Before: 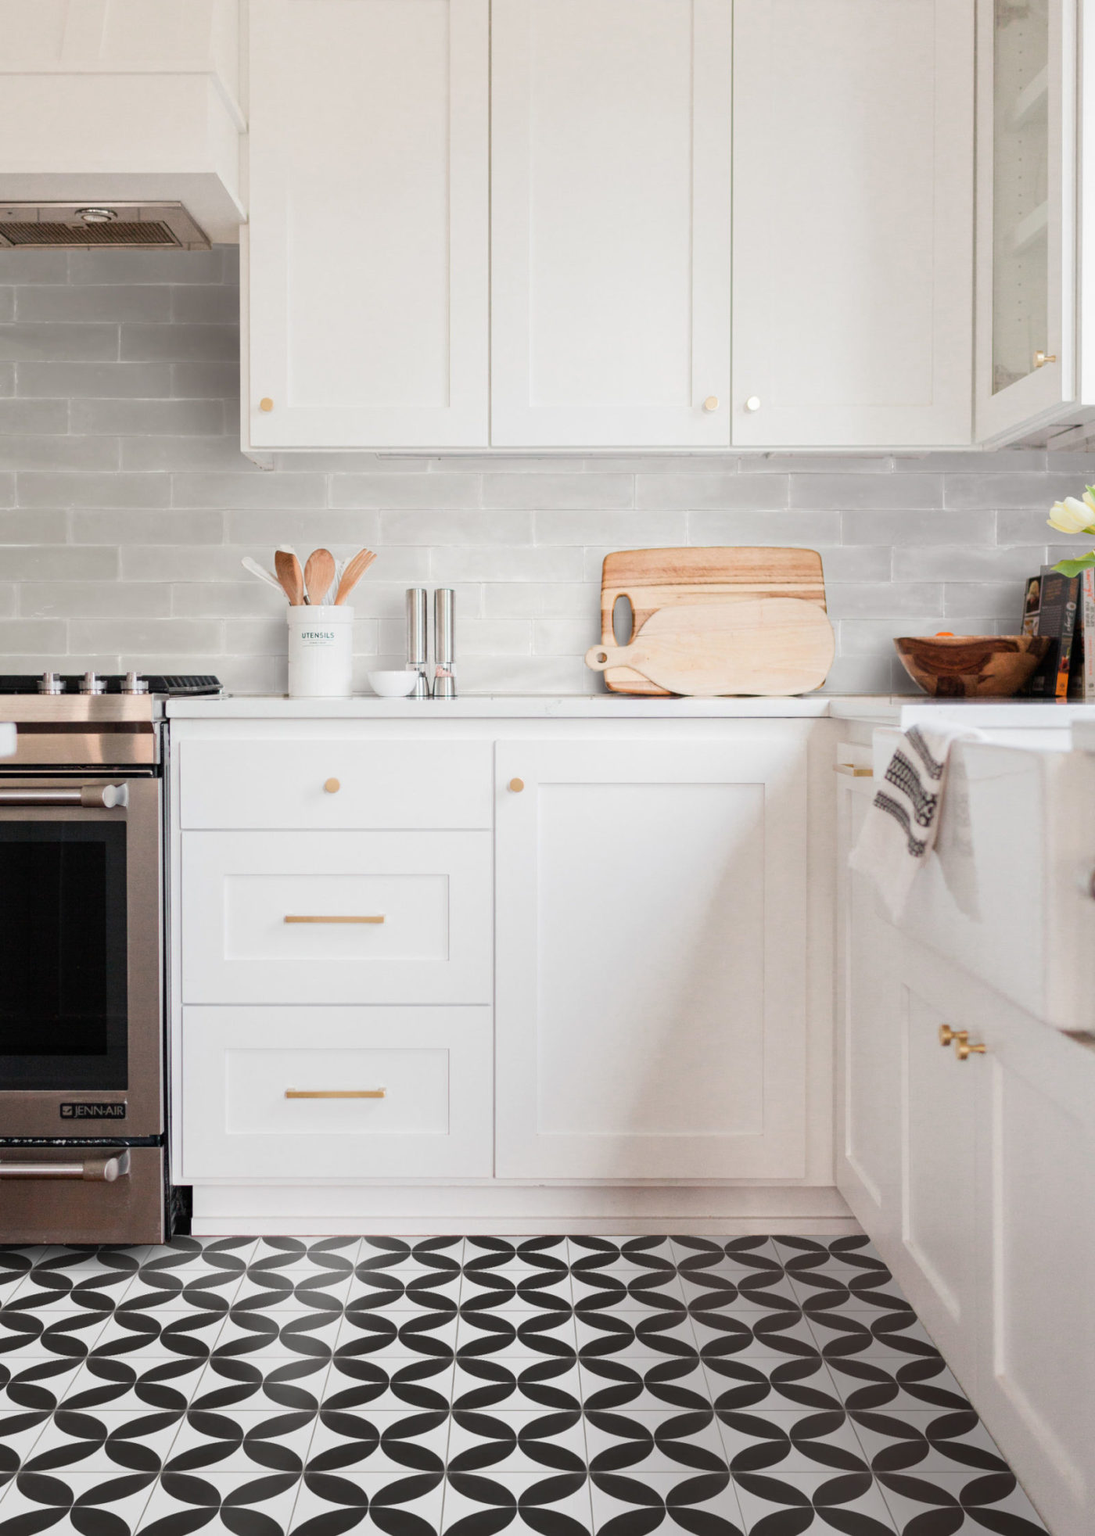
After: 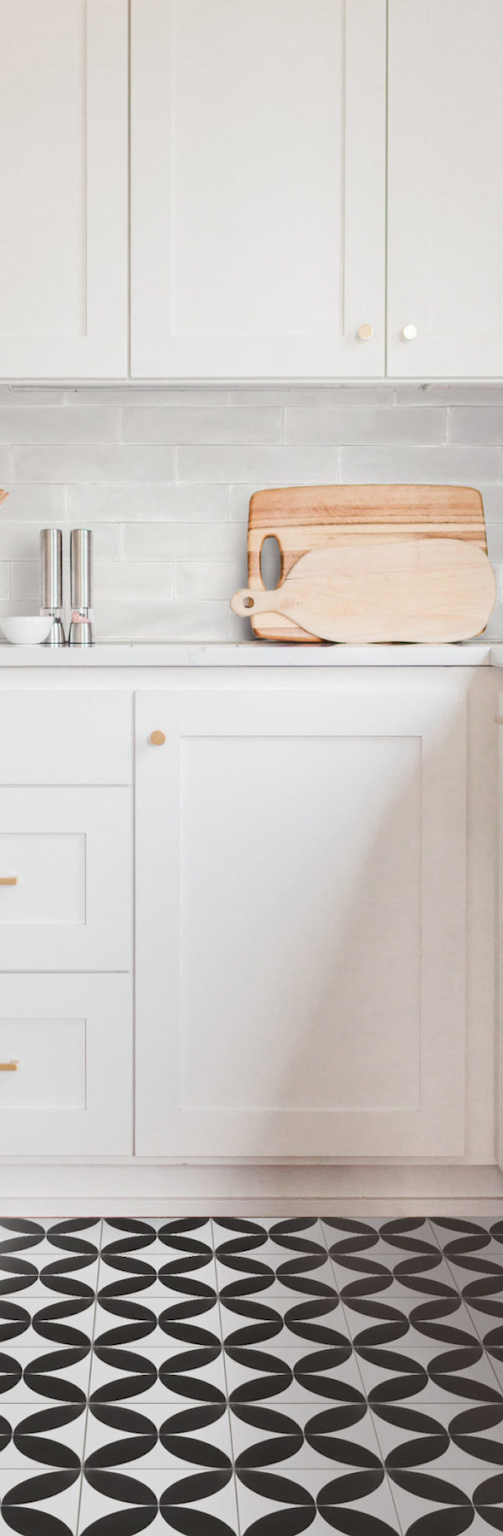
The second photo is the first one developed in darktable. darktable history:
crop: left 33.655%, top 5.994%, right 23.117%
